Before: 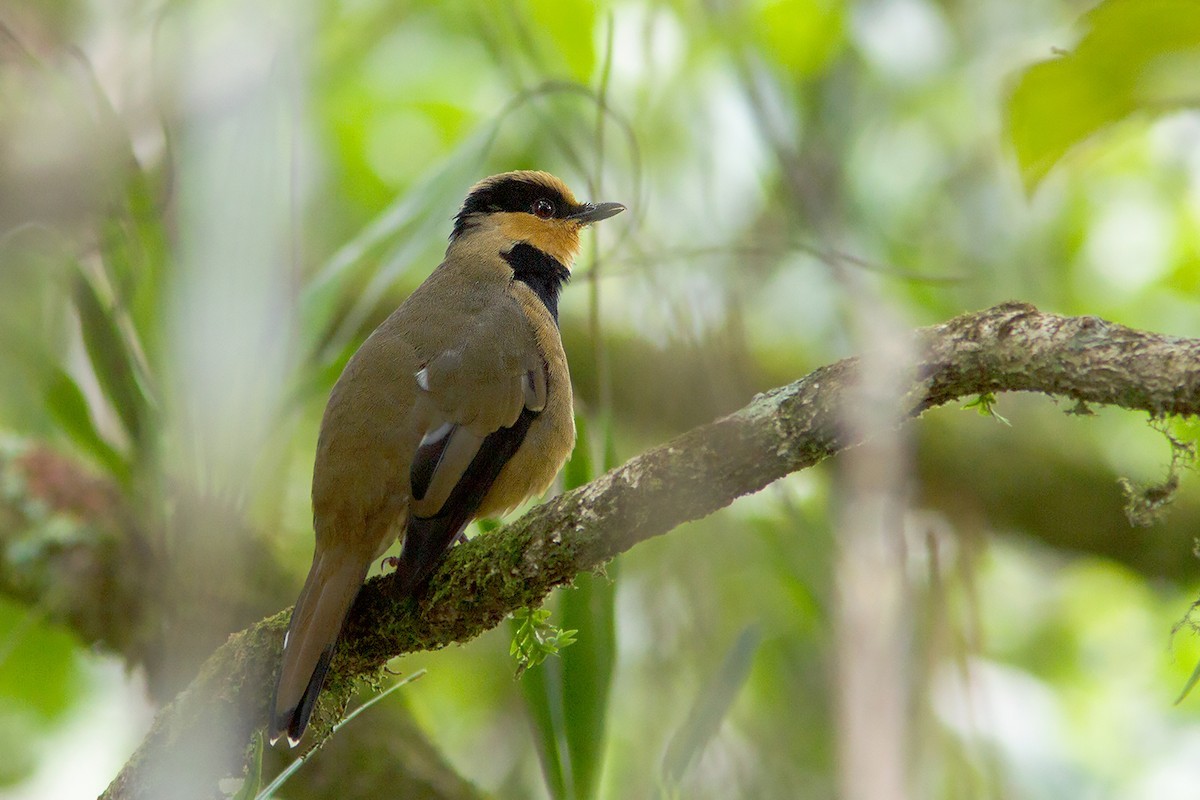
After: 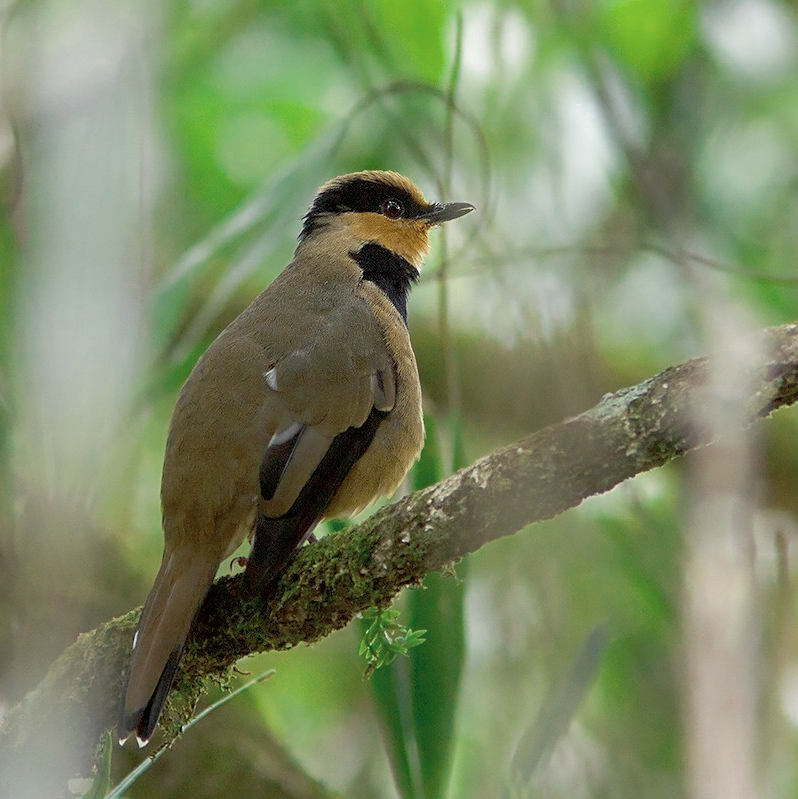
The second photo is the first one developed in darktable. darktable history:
shadows and highlights: low approximation 0.01, soften with gaussian
color zones: curves: ch0 [(0, 0.5) (0.125, 0.4) (0.25, 0.5) (0.375, 0.4) (0.5, 0.4) (0.625, 0.6) (0.75, 0.6) (0.875, 0.5)]; ch1 [(0, 0.4) (0.125, 0.5) (0.25, 0.4) (0.375, 0.4) (0.5, 0.4) (0.625, 0.4) (0.75, 0.5) (0.875, 0.4)]; ch2 [(0, 0.6) (0.125, 0.5) (0.25, 0.5) (0.375, 0.6) (0.5, 0.6) (0.625, 0.5) (0.75, 0.5) (0.875, 0.5)]
sharpen: amount 0.21
crop and rotate: left 12.616%, right 20.813%
